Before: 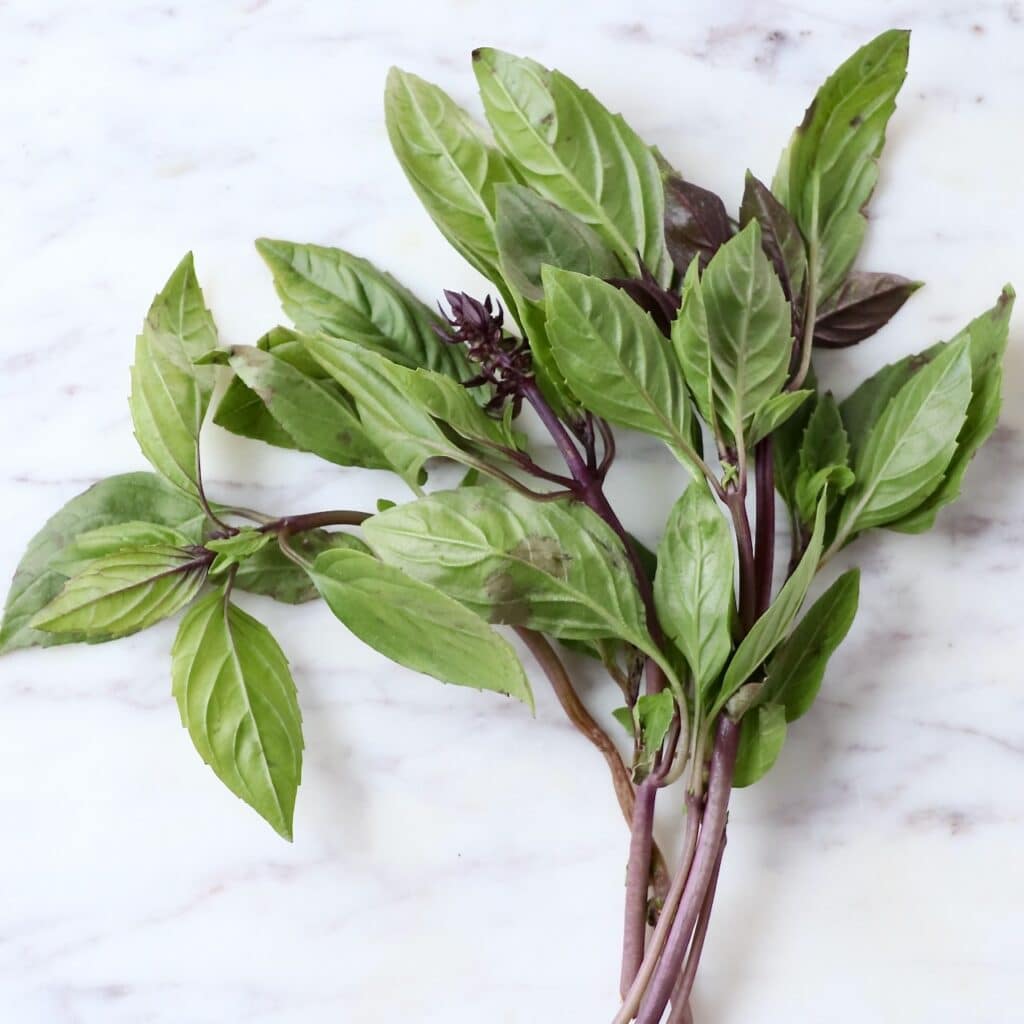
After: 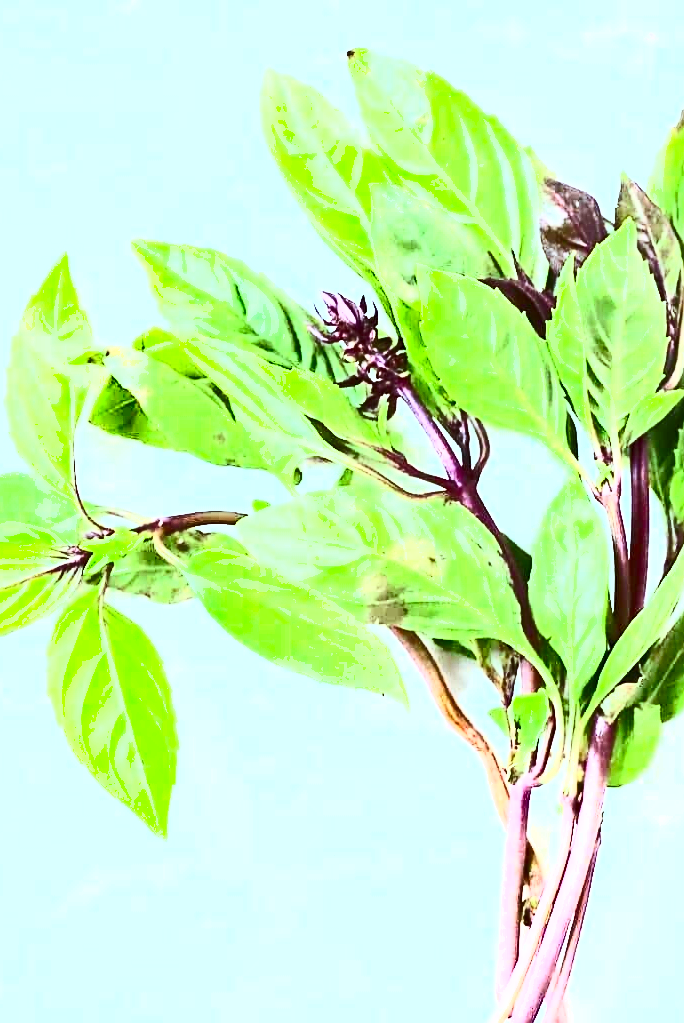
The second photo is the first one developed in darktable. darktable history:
contrast brightness saturation: contrast 0.85, brightness 0.587, saturation 0.583
crop and rotate: left 12.243%, right 20.876%
sharpen: on, module defaults
shadows and highlights: shadows -87.29, highlights -37.06, soften with gaussian
color correction: highlights a* -10.34, highlights b* -9.86
exposure: black level correction 0, exposure 1.462 EV, compensate highlight preservation false
tone curve: curves: ch0 [(0, 0) (0.003, 0.039) (0.011, 0.041) (0.025, 0.048) (0.044, 0.065) (0.069, 0.084) (0.1, 0.104) (0.136, 0.137) (0.177, 0.19) (0.224, 0.245) (0.277, 0.32) (0.335, 0.409) (0.399, 0.496) (0.468, 0.58) (0.543, 0.656) (0.623, 0.733) (0.709, 0.796) (0.801, 0.852) (0.898, 0.93) (1, 1)], color space Lab, independent channels, preserve colors none
